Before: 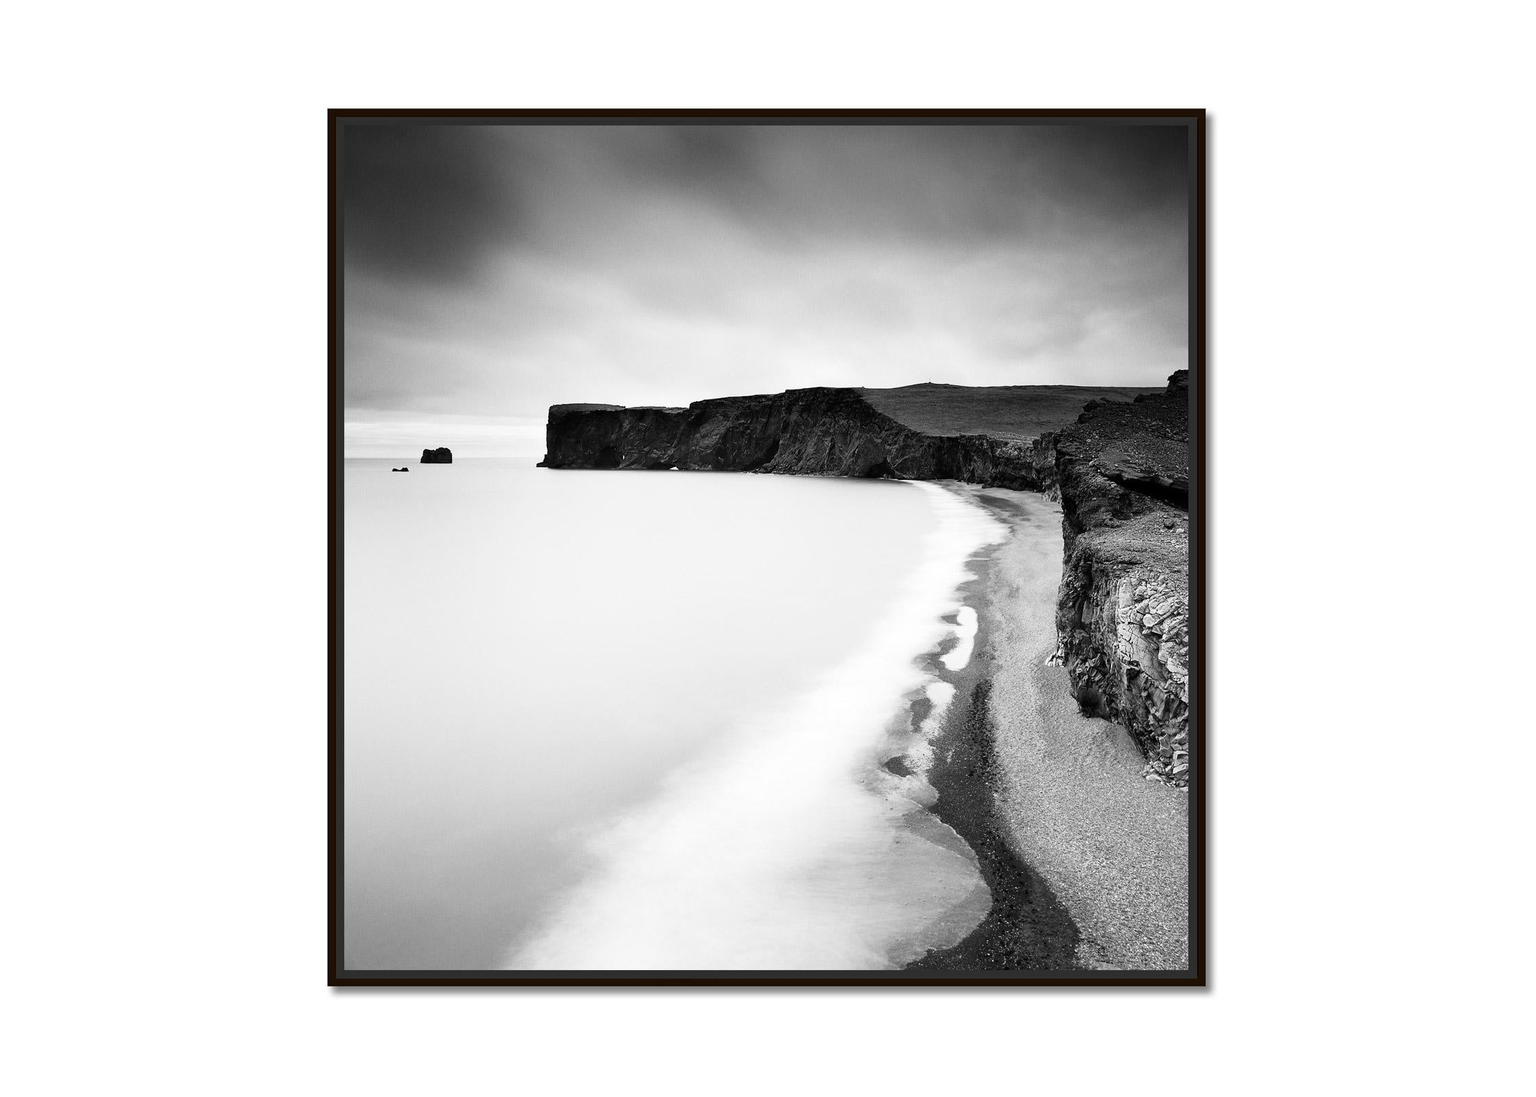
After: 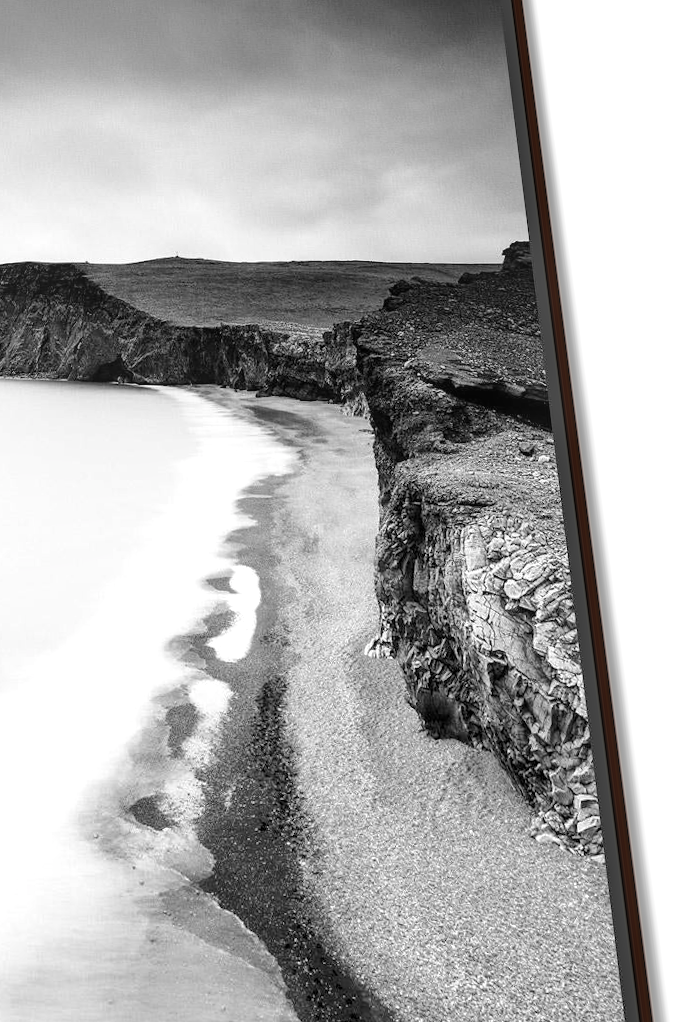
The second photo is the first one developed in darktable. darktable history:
crop and rotate: left 49.936%, top 10.094%, right 13.136%, bottom 24.256%
rotate and perspective: rotation 0.72°, lens shift (vertical) -0.352, lens shift (horizontal) -0.051, crop left 0.152, crop right 0.859, crop top 0.019, crop bottom 0.964
white balance: emerald 1
exposure: exposure 0.161 EV, compensate highlight preservation false
color balance rgb: perceptual saturation grading › global saturation 25%, perceptual brilliance grading › mid-tones 10%, perceptual brilliance grading › shadows 15%, global vibrance 20%
local contrast: on, module defaults
